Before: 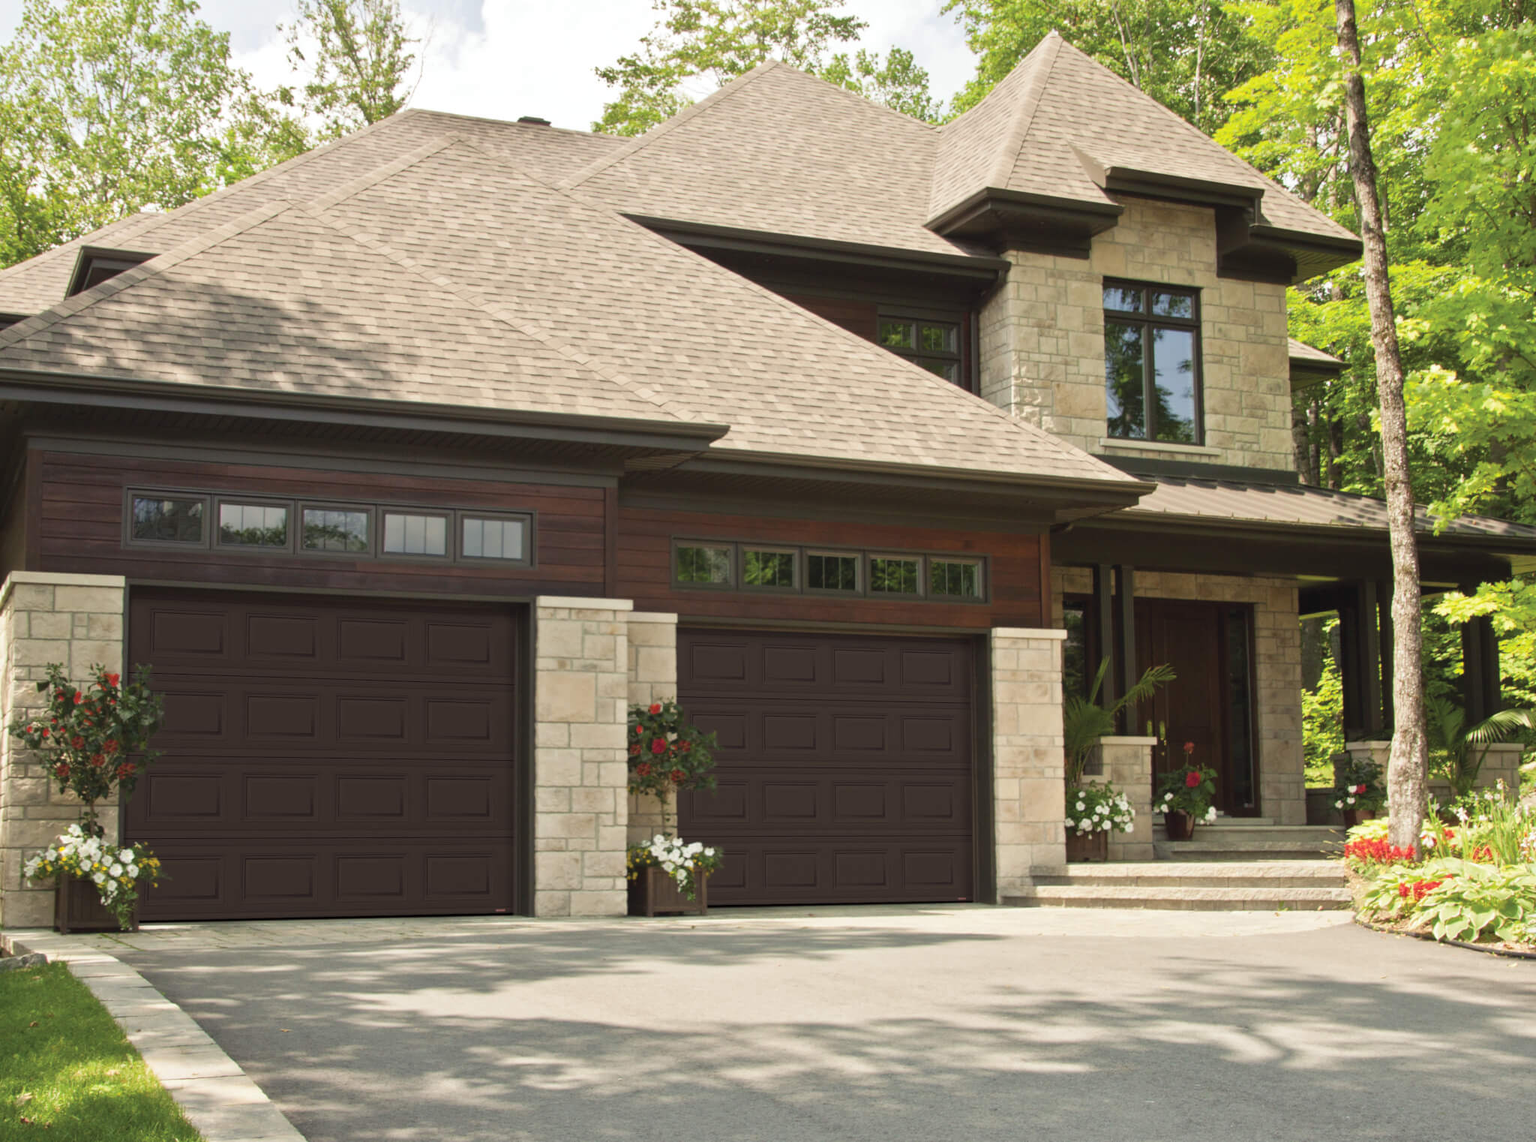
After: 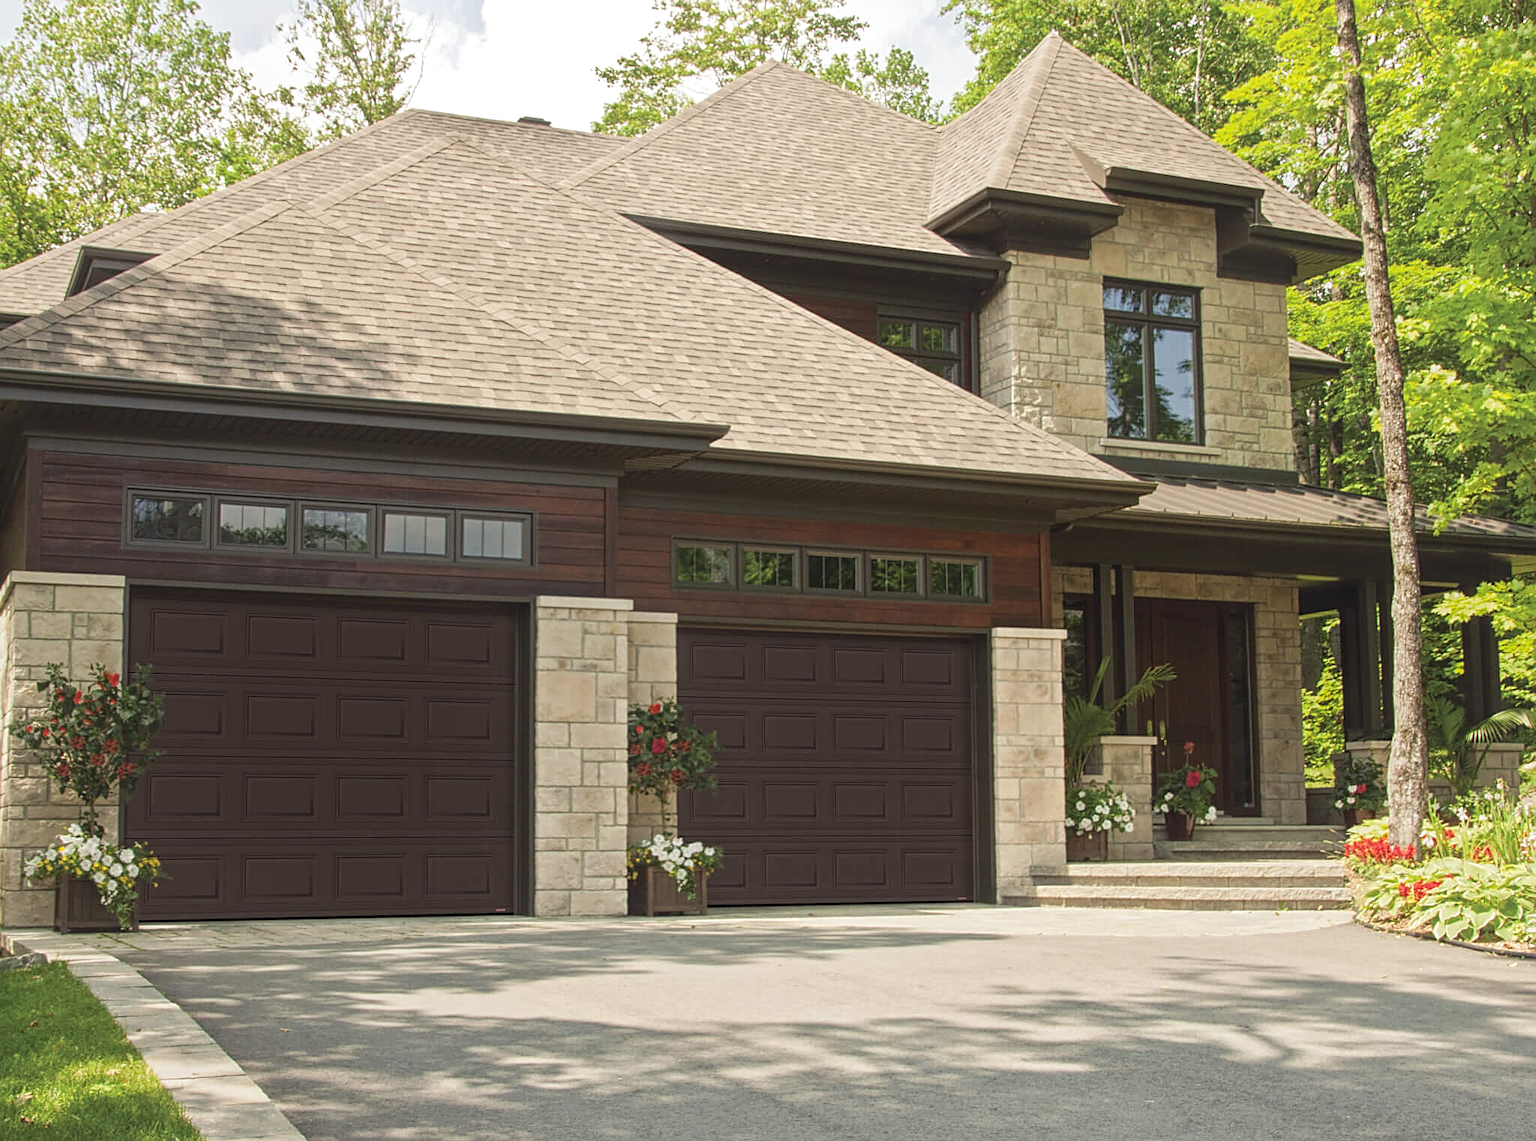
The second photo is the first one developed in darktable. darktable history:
contrast equalizer: y [[0.439, 0.44, 0.442, 0.457, 0.493, 0.498], [0.5 ×6], [0.5 ×6], [0 ×6], [0 ×6]]
sharpen: on, module defaults
local contrast: highlights 99%, shadows 86%, detail 160%, midtone range 0.2
